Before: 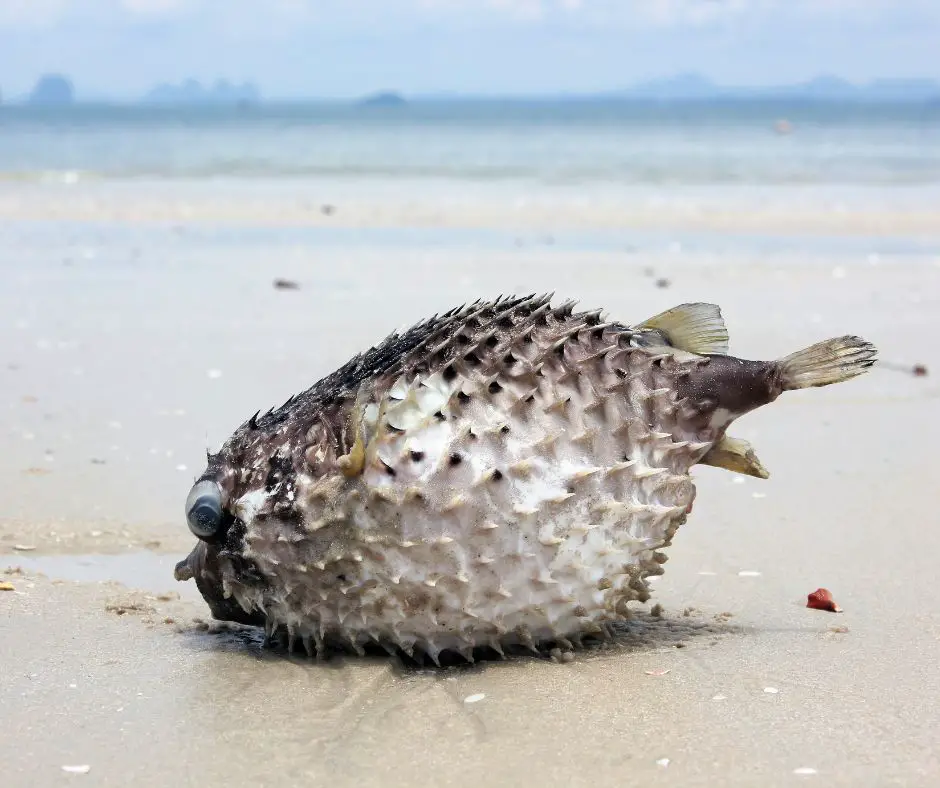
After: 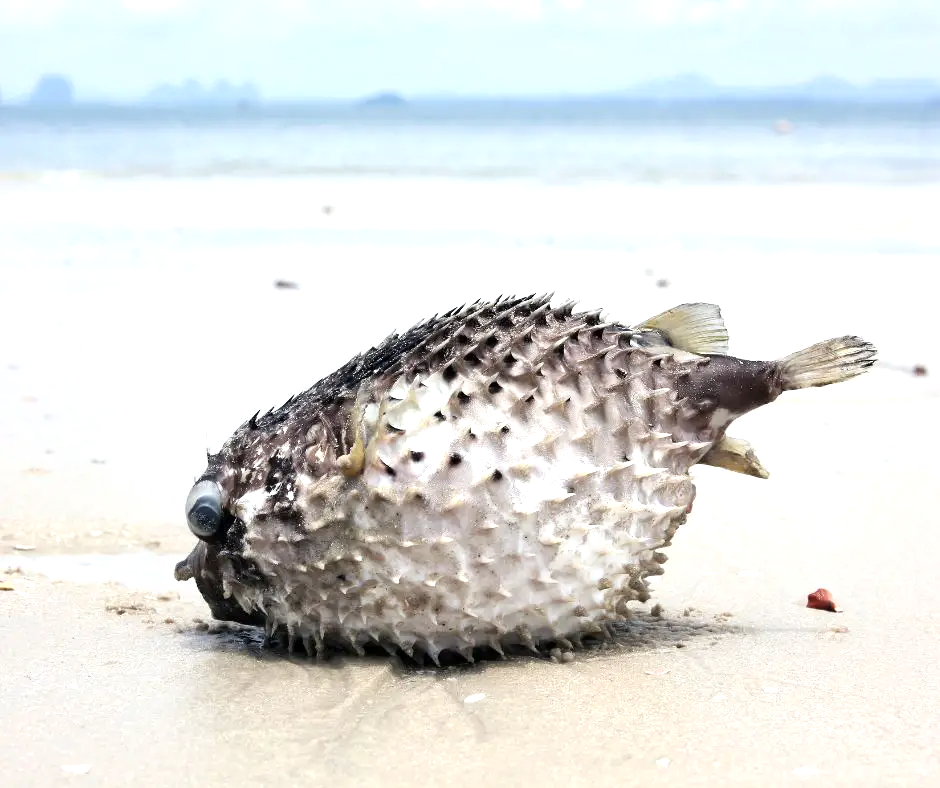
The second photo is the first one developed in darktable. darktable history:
exposure: exposure 0.564 EV, compensate highlight preservation false
contrast brightness saturation: contrast 0.11, saturation -0.17
